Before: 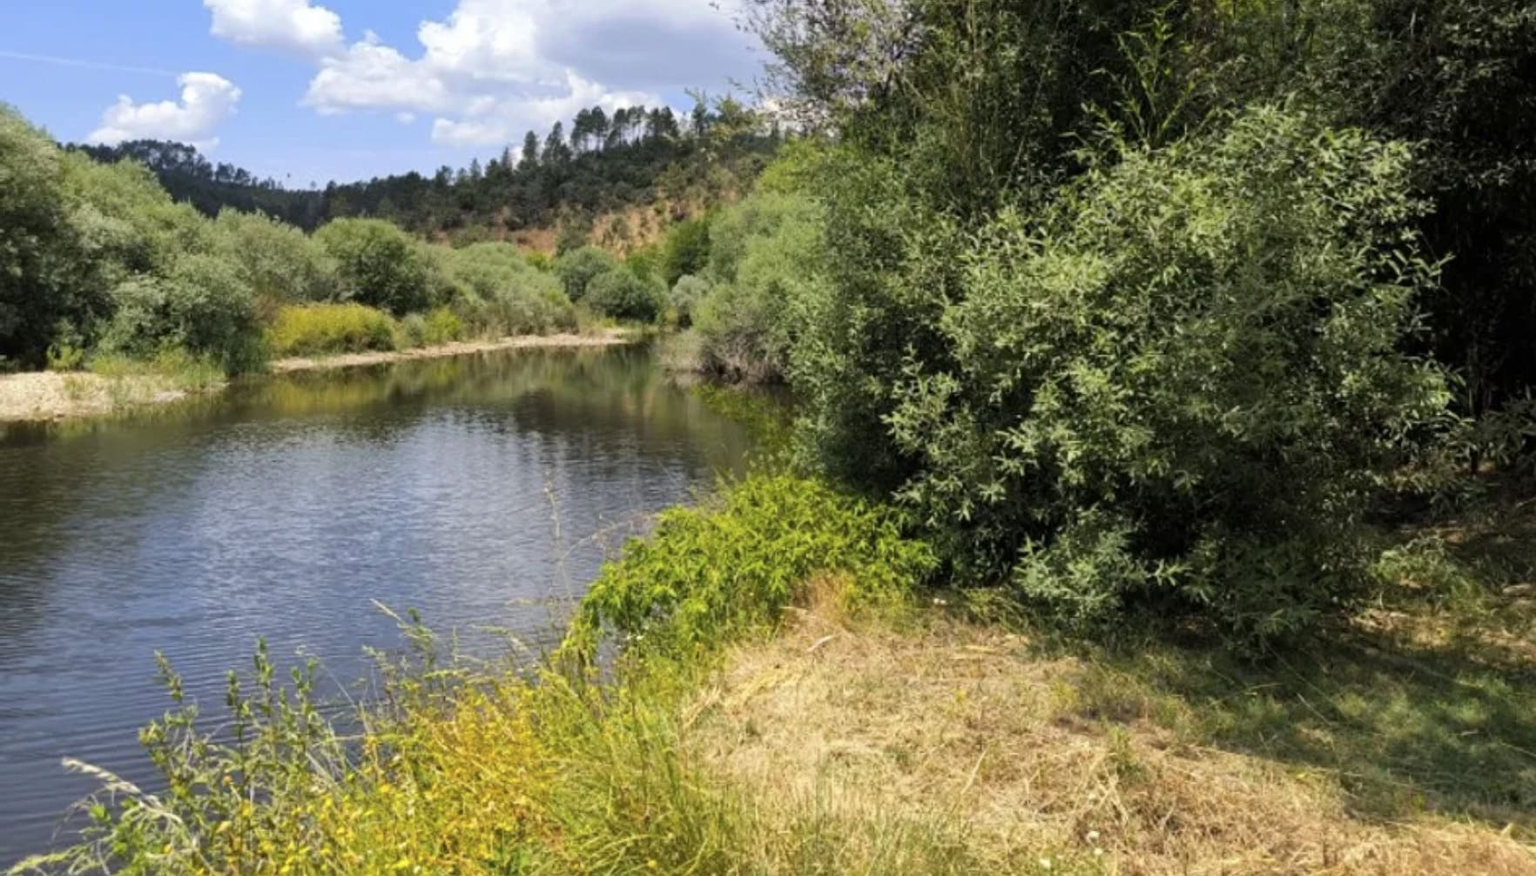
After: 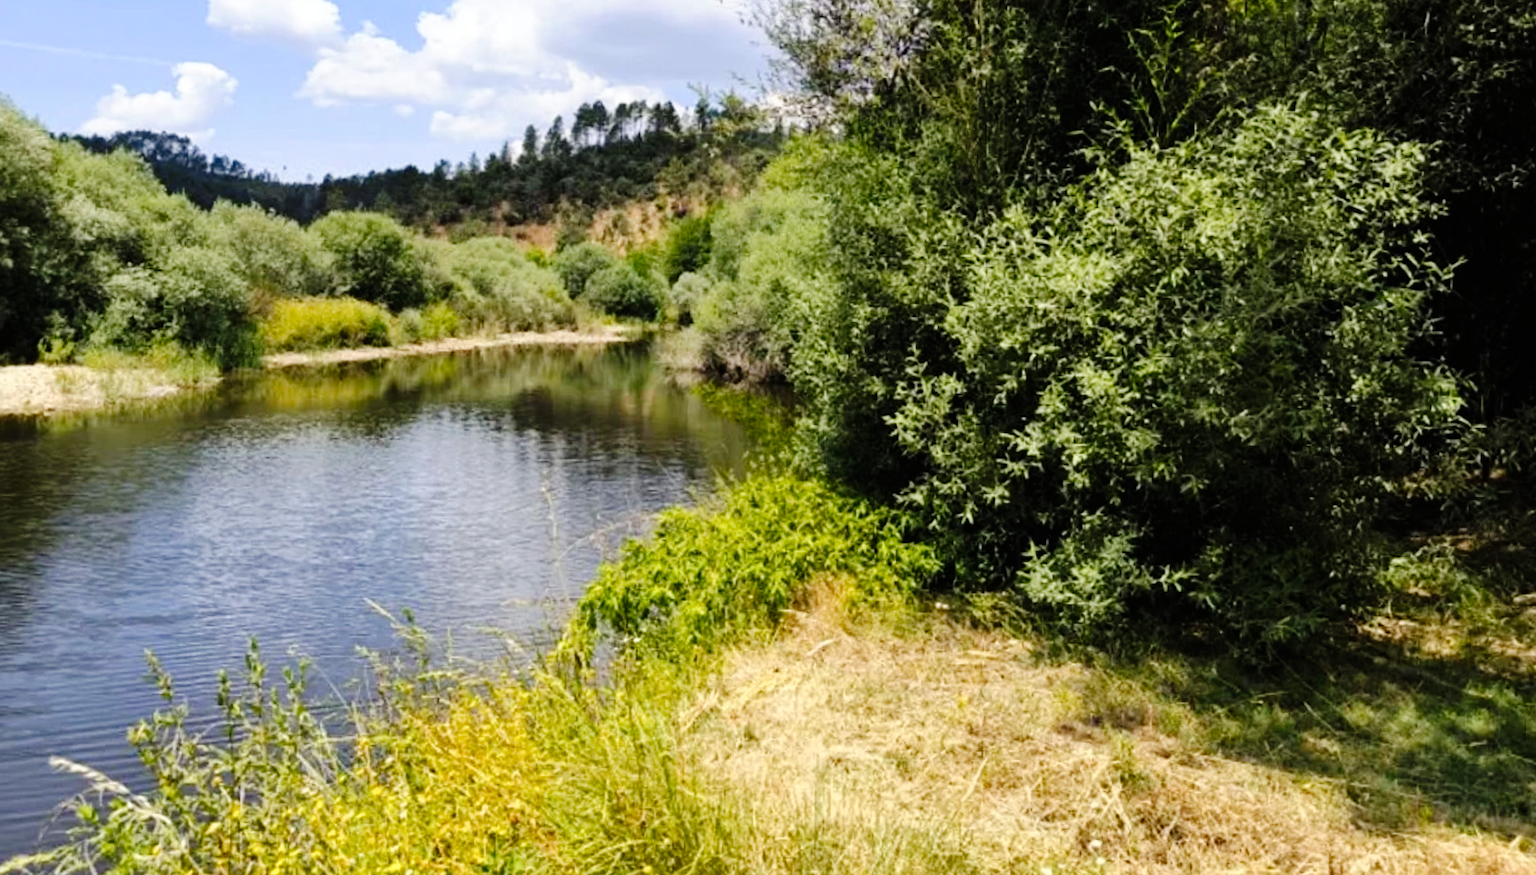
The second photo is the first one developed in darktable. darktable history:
crop and rotate: angle -0.487°
tone curve: curves: ch0 [(0, 0) (0.003, 0.003) (0.011, 0.005) (0.025, 0.008) (0.044, 0.012) (0.069, 0.02) (0.1, 0.031) (0.136, 0.047) (0.177, 0.088) (0.224, 0.141) (0.277, 0.222) (0.335, 0.32) (0.399, 0.422) (0.468, 0.523) (0.543, 0.623) (0.623, 0.716) (0.709, 0.796) (0.801, 0.88) (0.898, 0.958) (1, 1)], preserve colors none
